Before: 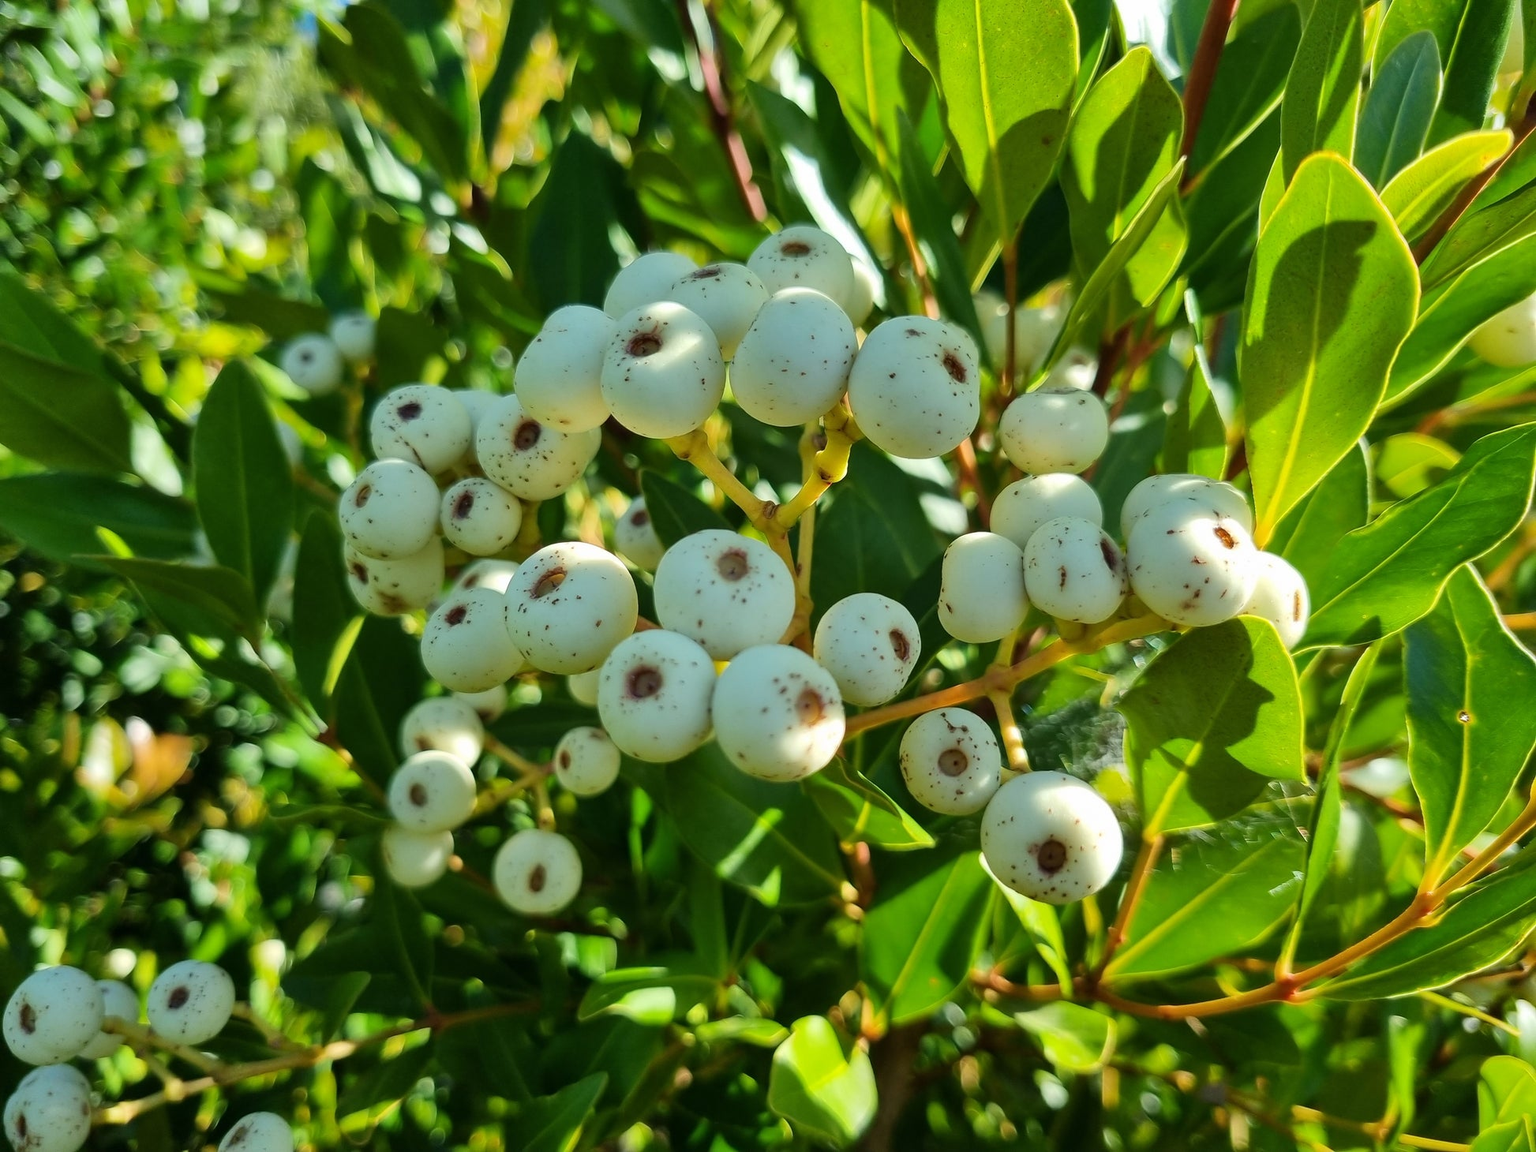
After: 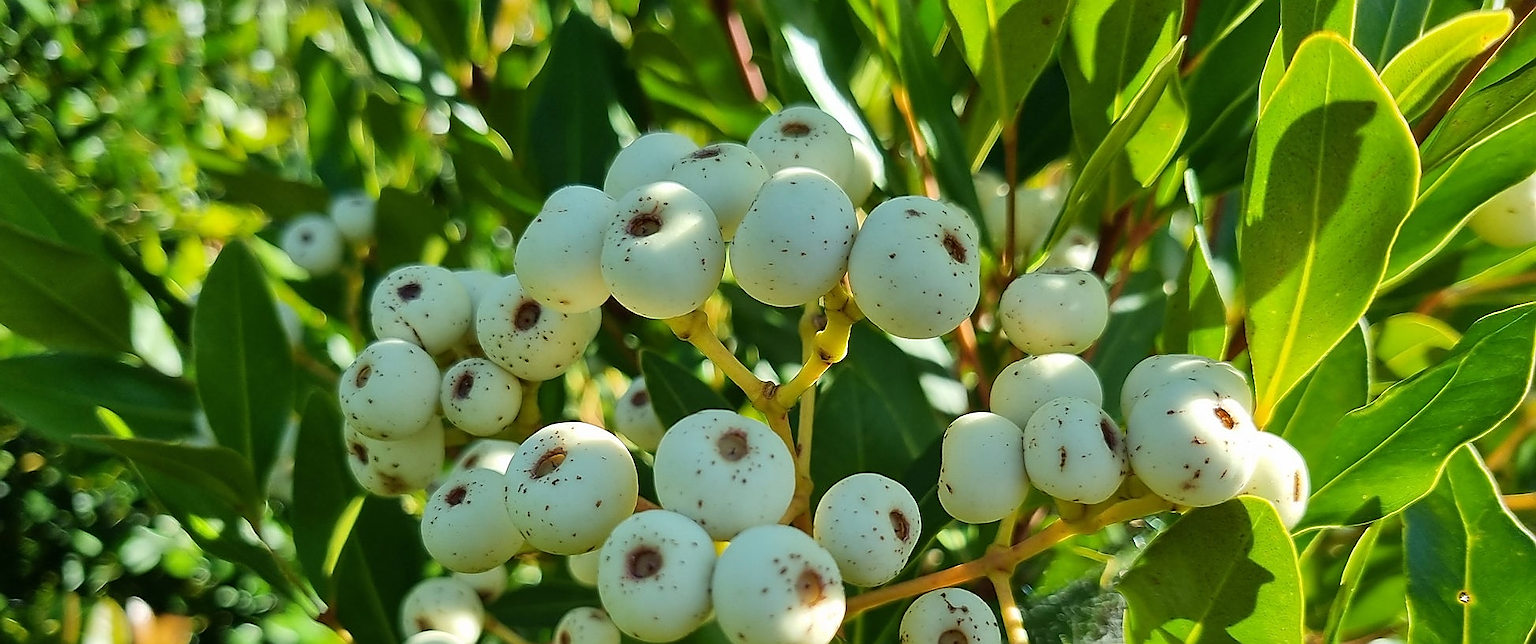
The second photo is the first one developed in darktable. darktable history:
crop and rotate: top 10.449%, bottom 33.616%
sharpen: radius 1.379, amount 1.268, threshold 0.752
